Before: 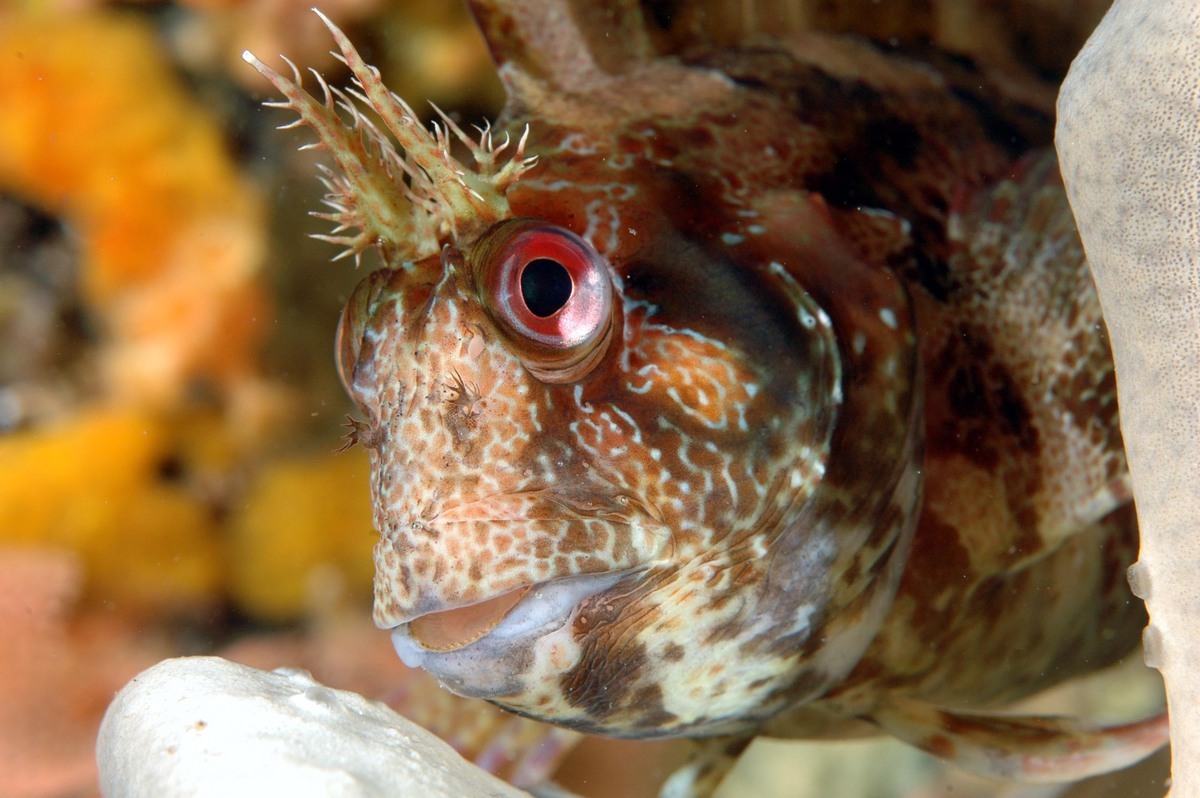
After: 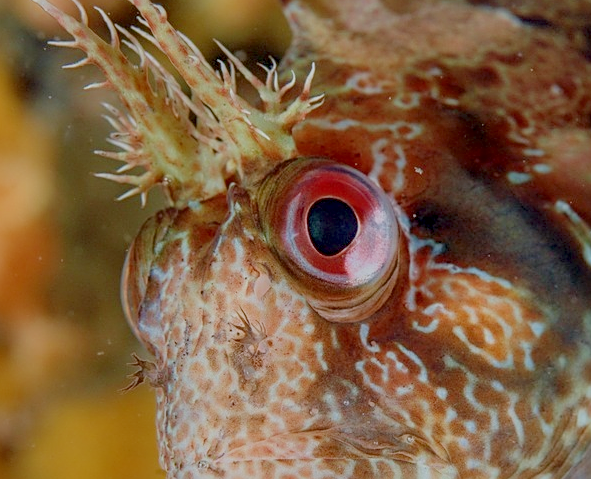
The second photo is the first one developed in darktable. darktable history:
sharpen: on, module defaults
exposure: black level correction 0, exposure 0.2 EV, compensate exposure bias true, compensate highlight preservation false
crop: left 17.835%, top 7.675%, right 32.881%, bottom 32.213%
rotate and perspective: automatic cropping off
local contrast: detail 150%
white balance: red 0.976, blue 1.04
filmic rgb: black relative exposure -16 EV, white relative exposure 8 EV, threshold 3 EV, hardness 4.17, latitude 50%, contrast 0.5, color science v5 (2021), contrast in shadows safe, contrast in highlights safe, enable highlight reconstruction true
